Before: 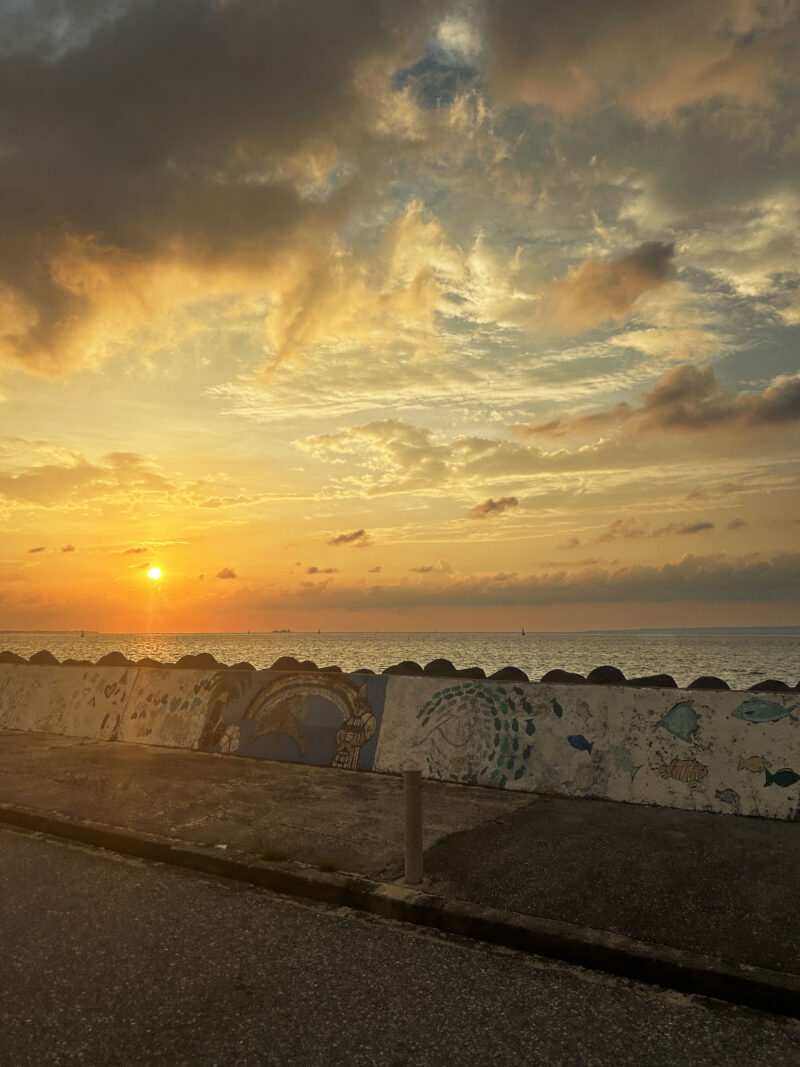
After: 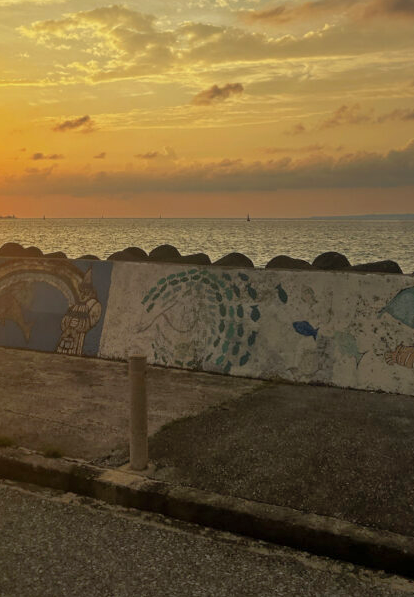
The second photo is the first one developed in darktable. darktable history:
shadows and highlights: on, module defaults
crop: left 34.479%, top 38.822%, right 13.718%, bottom 5.172%
vibrance: on, module defaults
